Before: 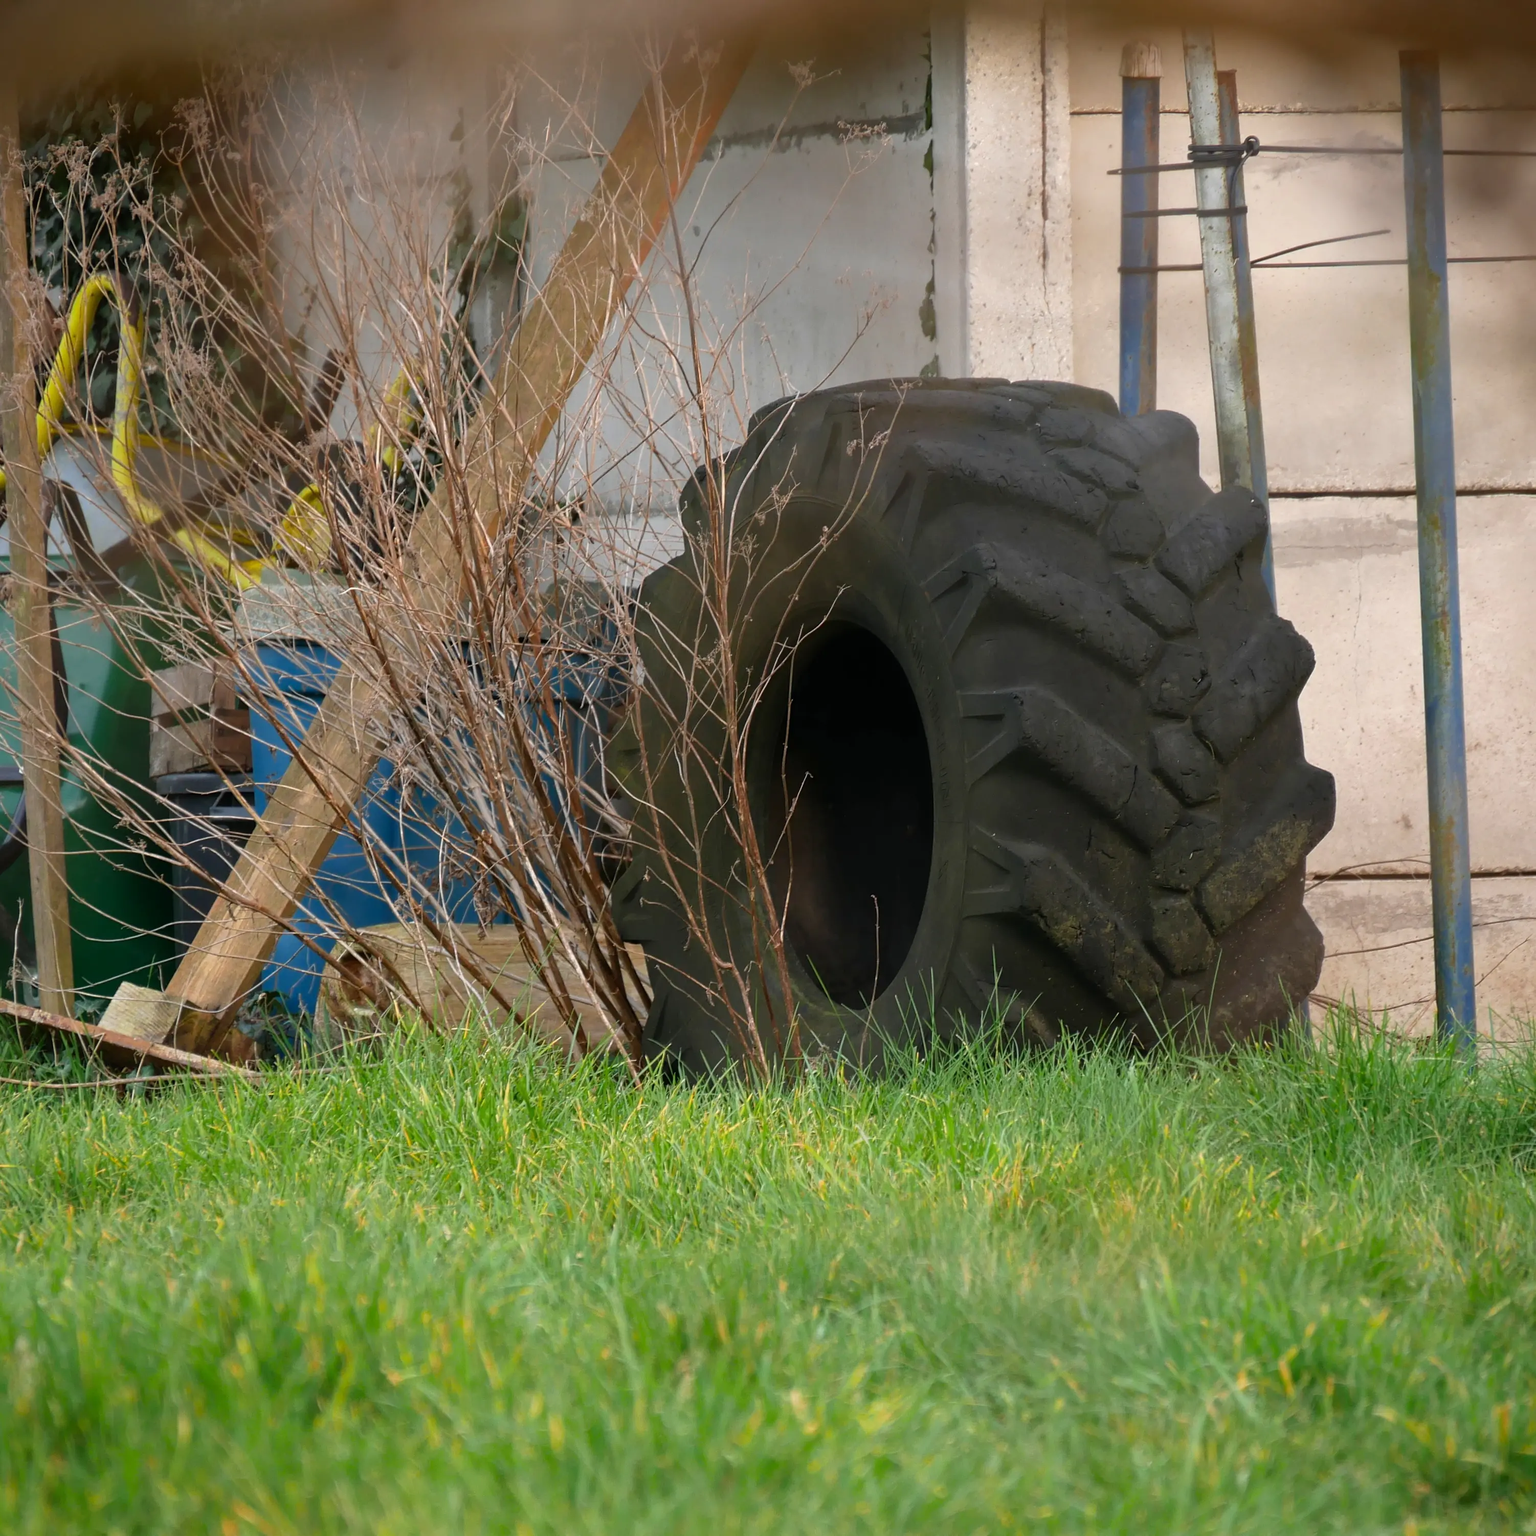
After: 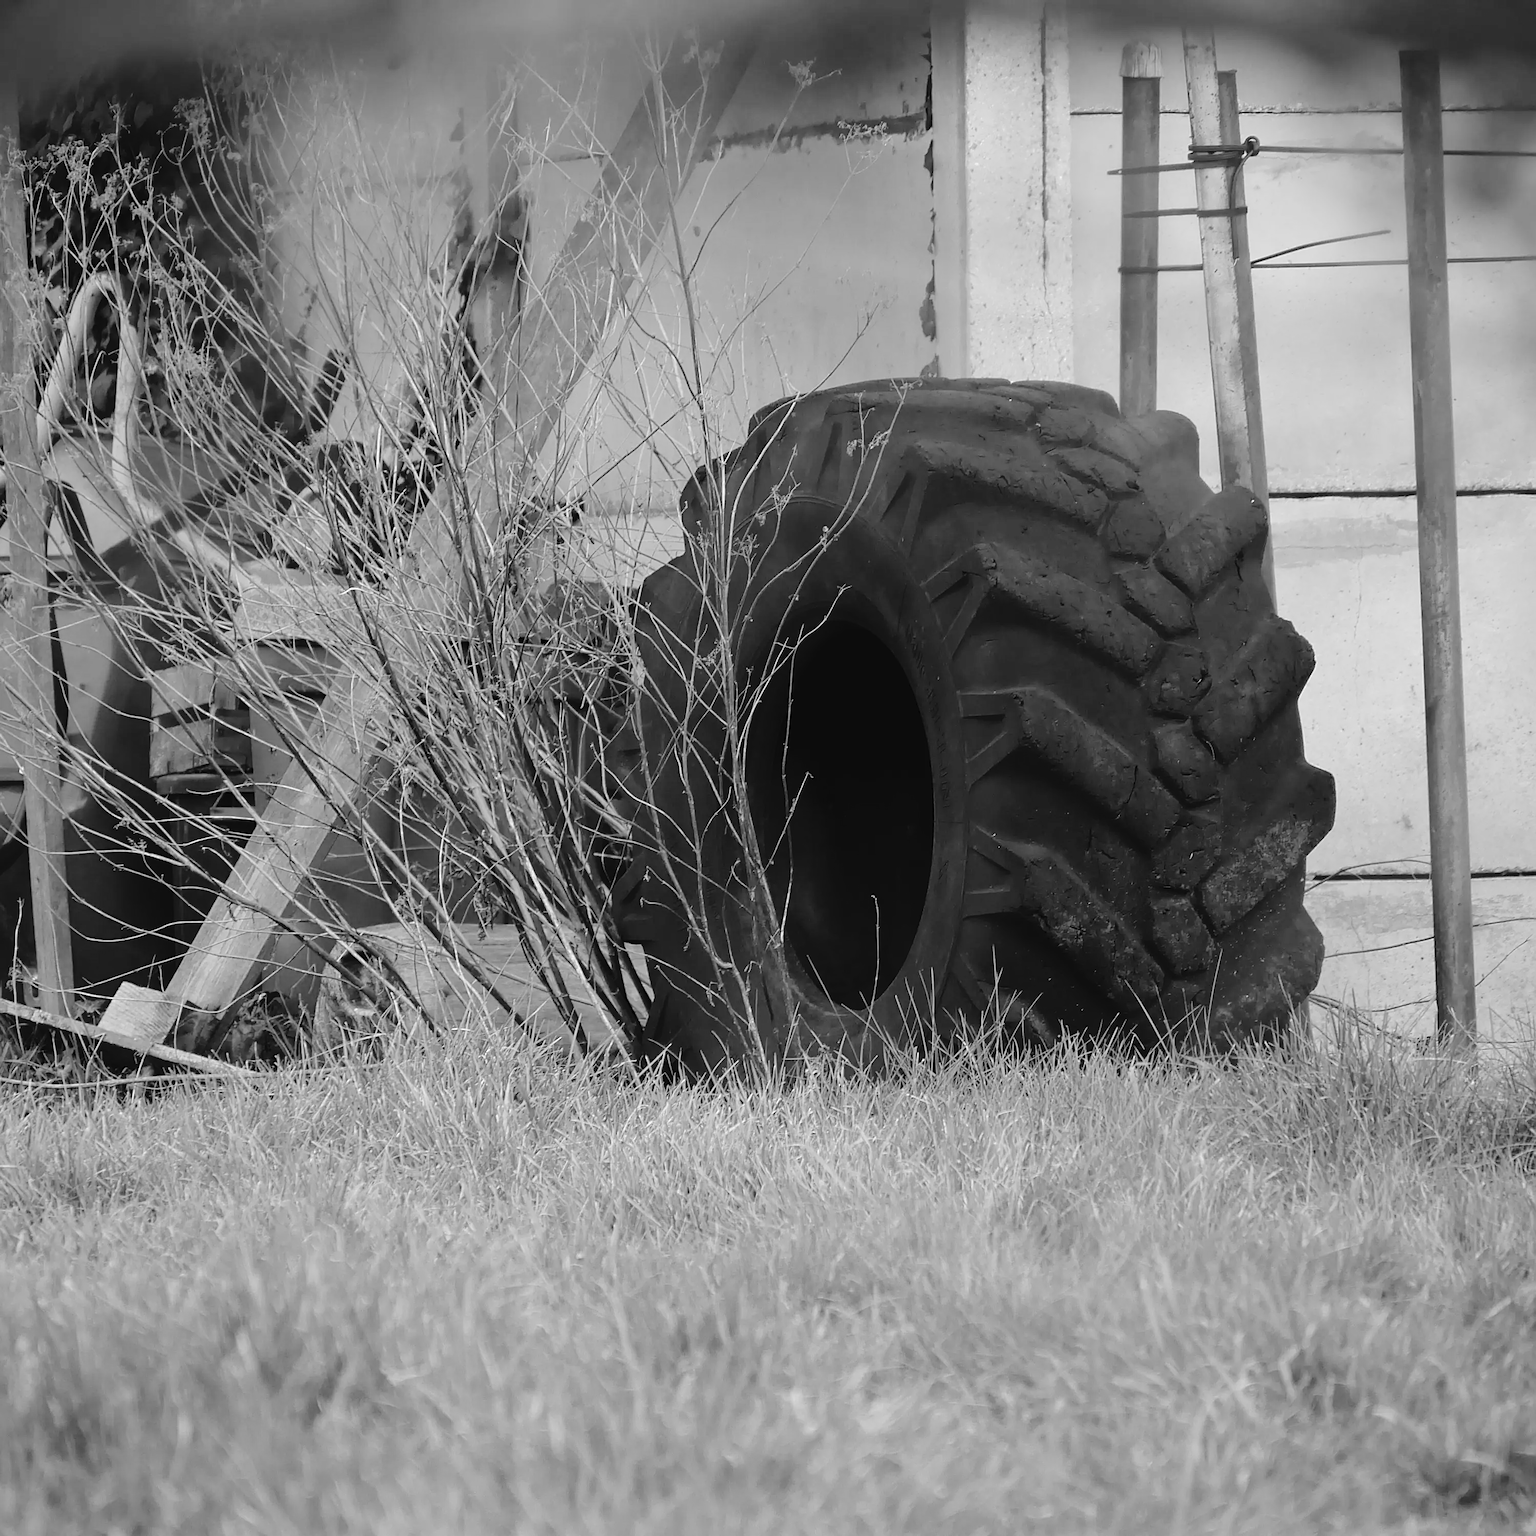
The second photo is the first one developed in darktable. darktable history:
tone curve: curves: ch0 [(0, 0) (0.003, 0.031) (0.011, 0.033) (0.025, 0.038) (0.044, 0.049) (0.069, 0.059) (0.1, 0.071) (0.136, 0.093) (0.177, 0.142) (0.224, 0.204) (0.277, 0.292) (0.335, 0.387) (0.399, 0.484) (0.468, 0.567) (0.543, 0.643) (0.623, 0.712) (0.709, 0.776) (0.801, 0.837) (0.898, 0.903) (1, 1)], preserve colors none
sharpen: on, module defaults
color zones: curves: ch2 [(0, 0.488) (0.143, 0.417) (0.286, 0.212) (0.429, 0.179) (0.571, 0.154) (0.714, 0.415) (0.857, 0.495) (1, 0.488)]
monochrome: a 32, b 64, size 2.3
